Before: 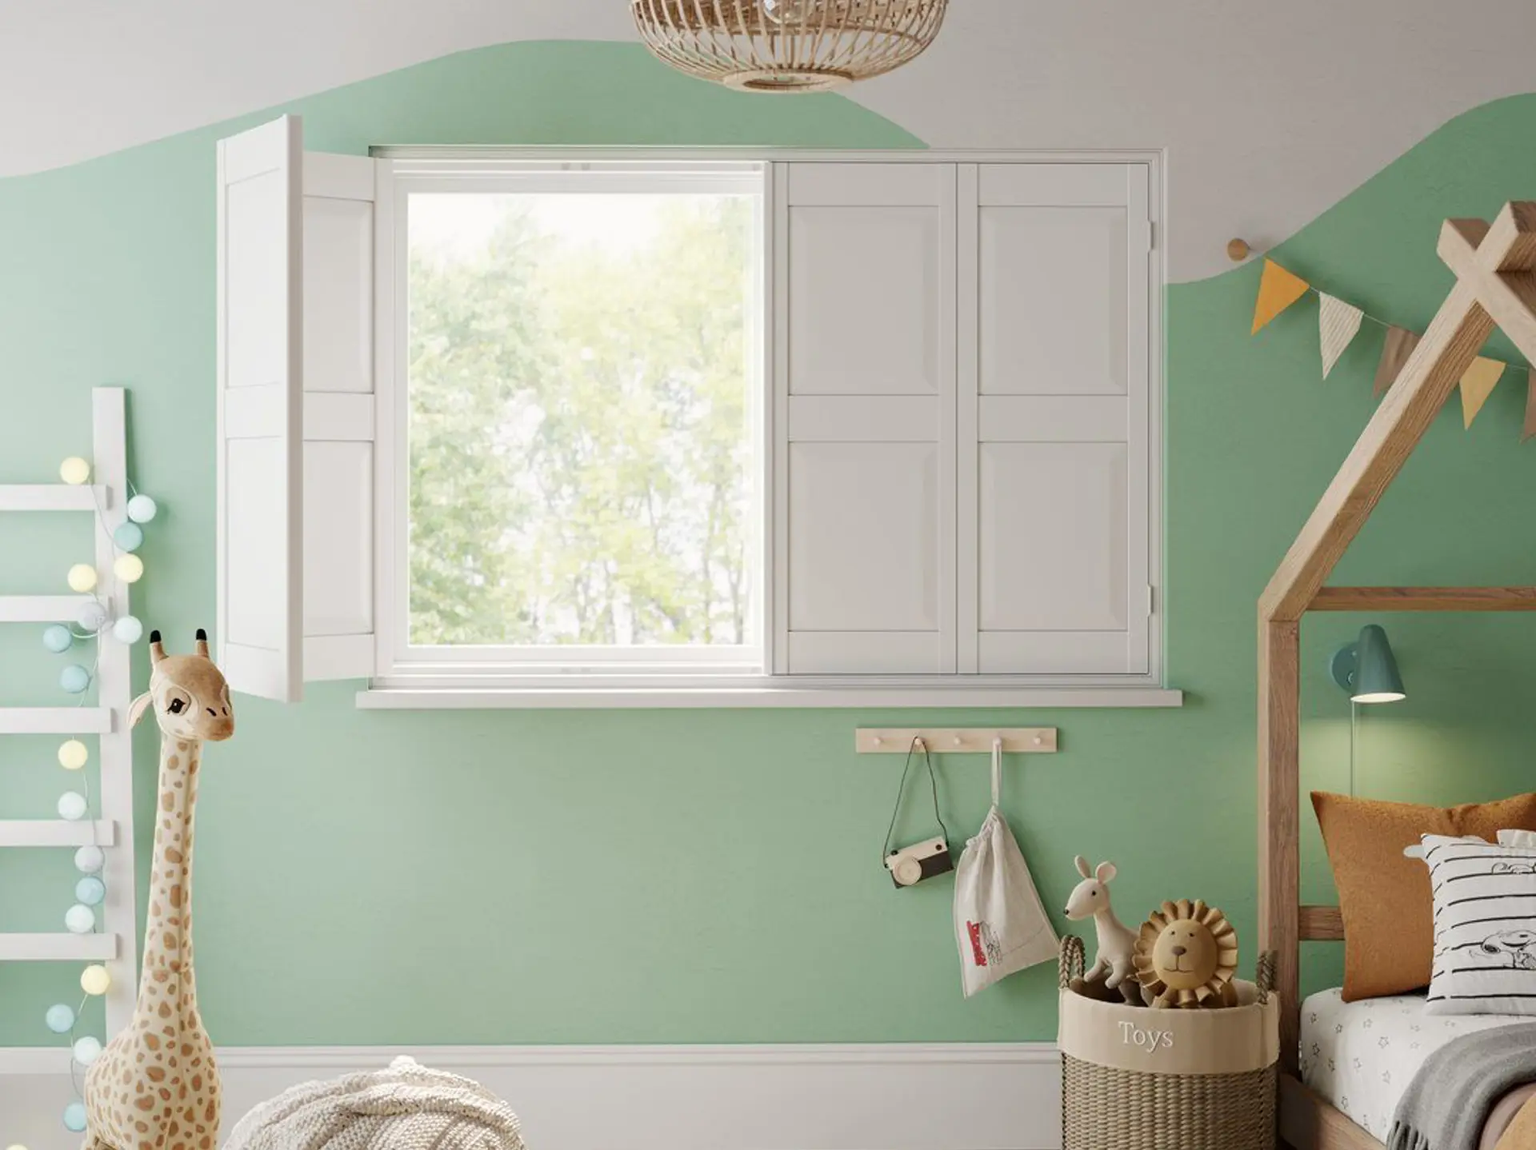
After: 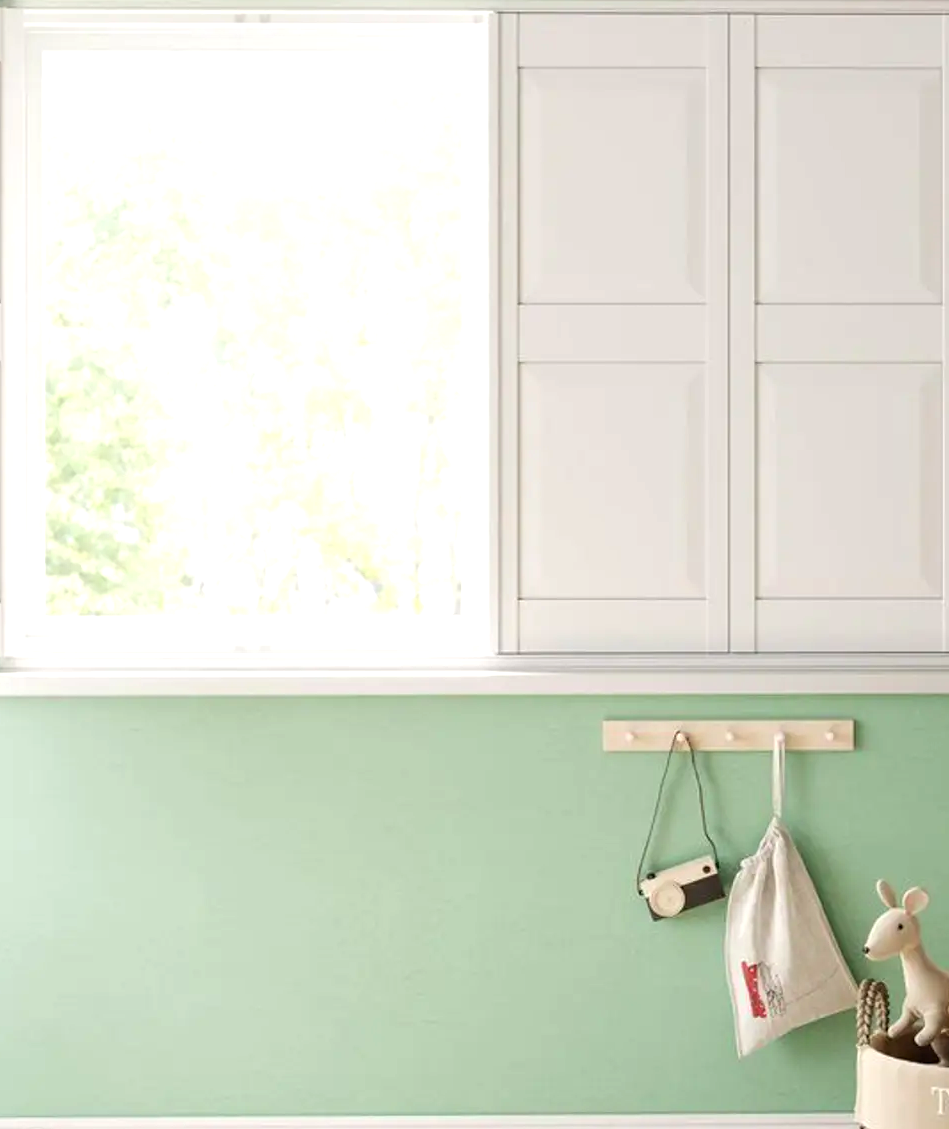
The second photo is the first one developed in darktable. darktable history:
crop and rotate: angle 0.02°, left 24.353%, top 13.219%, right 26.156%, bottom 8.224%
exposure: exposure 0.6 EV, compensate highlight preservation false
